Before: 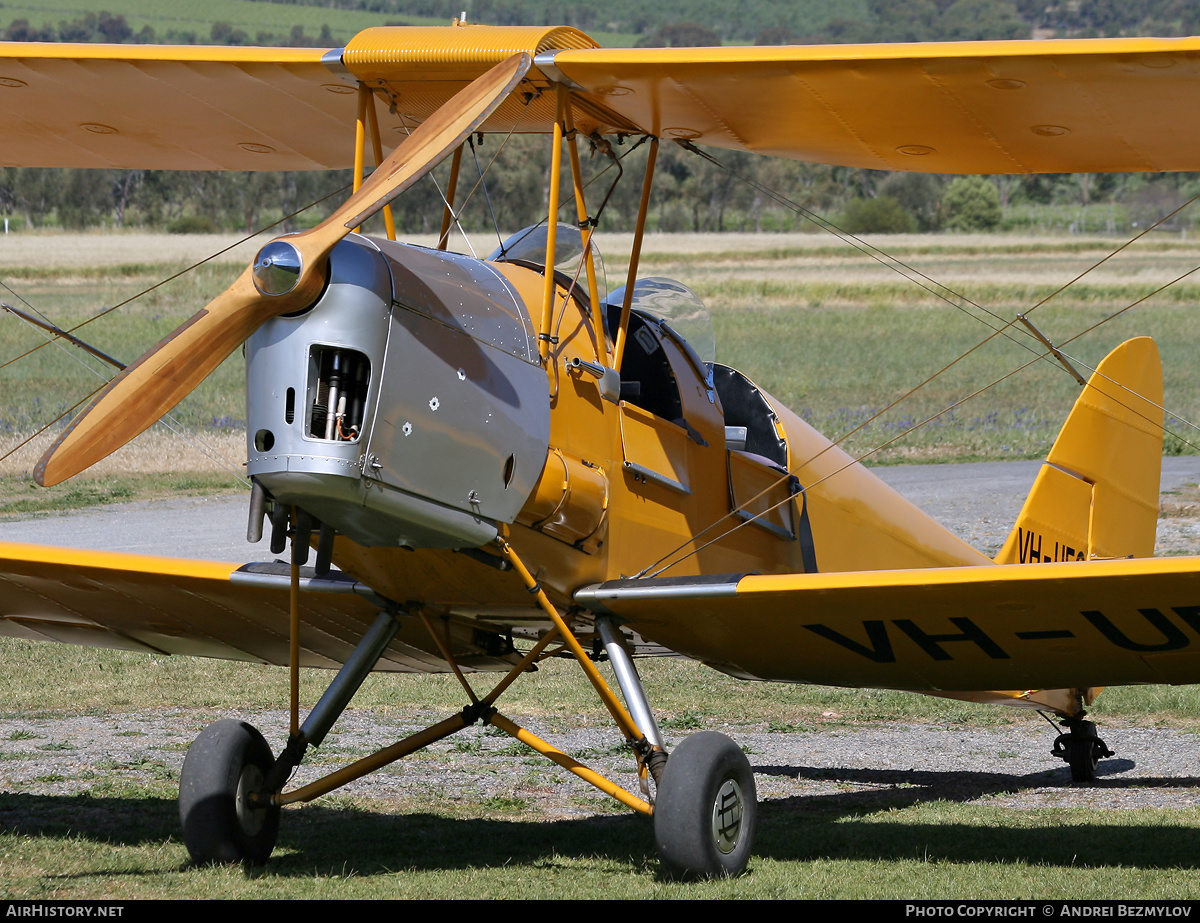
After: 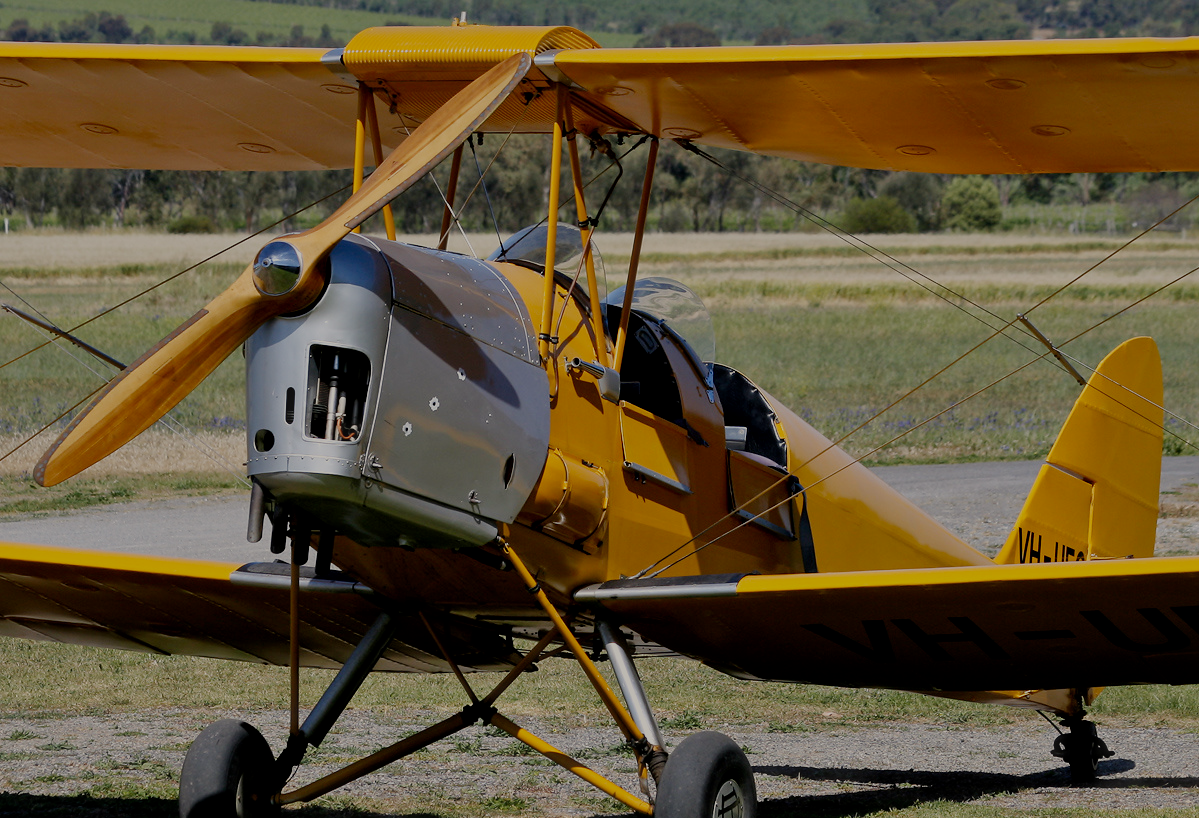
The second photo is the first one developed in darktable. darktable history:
filmic rgb: middle gray luminance 29.79%, black relative exposure -9.02 EV, white relative exposure 6.99 EV, threshold 3.03 EV, target black luminance 0%, hardness 2.93, latitude 2.03%, contrast 0.961, highlights saturation mix 5.95%, shadows ↔ highlights balance 12.23%, add noise in highlights 0.001, preserve chrominance no, color science v3 (2019), use custom middle-gray values true, contrast in highlights soft, enable highlight reconstruction true
color balance rgb: highlights gain › chroma 3.074%, highlights gain › hue 77.7°, perceptual saturation grading › global saturation 9.996%
color zones: curves: ch0 [(0, 0.5) (0.143, 0.5) (0.286, 0.5) (0.429, 0.5) (0.571, 0.5) (0.714, 0.476) (0.857, 0.5) (1, 0.5)]; ch2 [(0, 0.5) (0.143, 0.5) (0.286, 0.5) (0.429, 0.5) (0.571, 0.5) (0.714, 0.487) (0.857, 0.5) (1, 0.5)], mix 27.27%
haze removal: strength -0.048, compatibility mode true, adaptive false
color correction: highlights a* 0.038, highlights b* -0.575
local contrast: mode bilateral grid, contrast 20, coarseness 51, detail 119%, midtone range 0.2
crop and rotate: top 0%, bottom 11.355%
